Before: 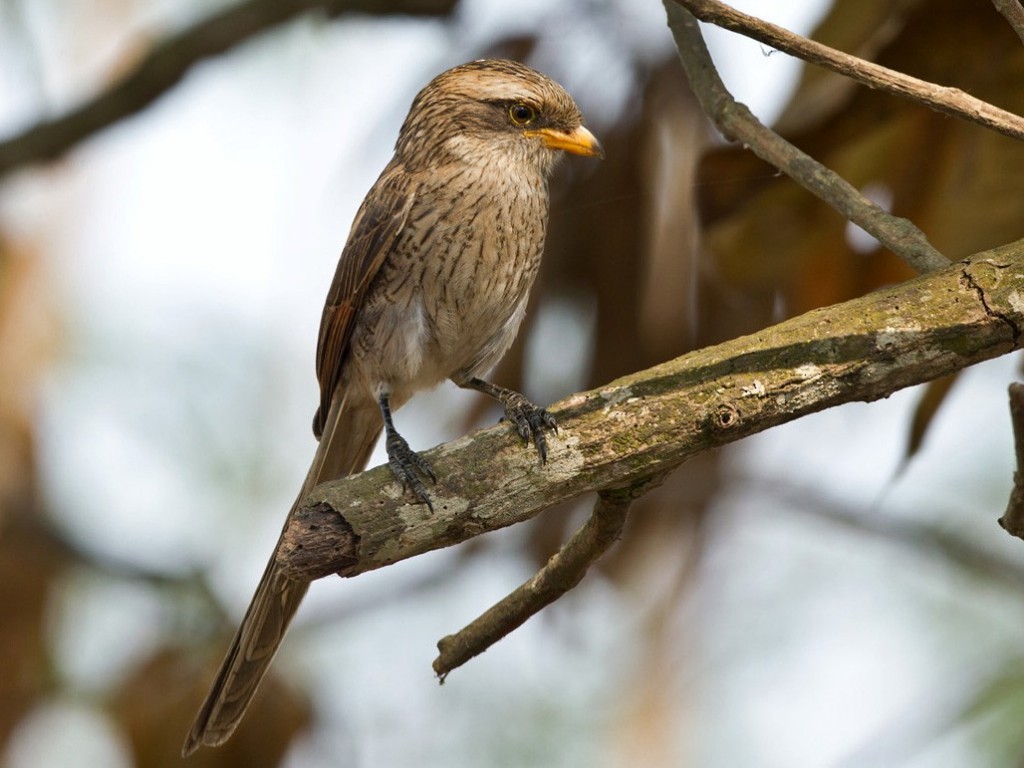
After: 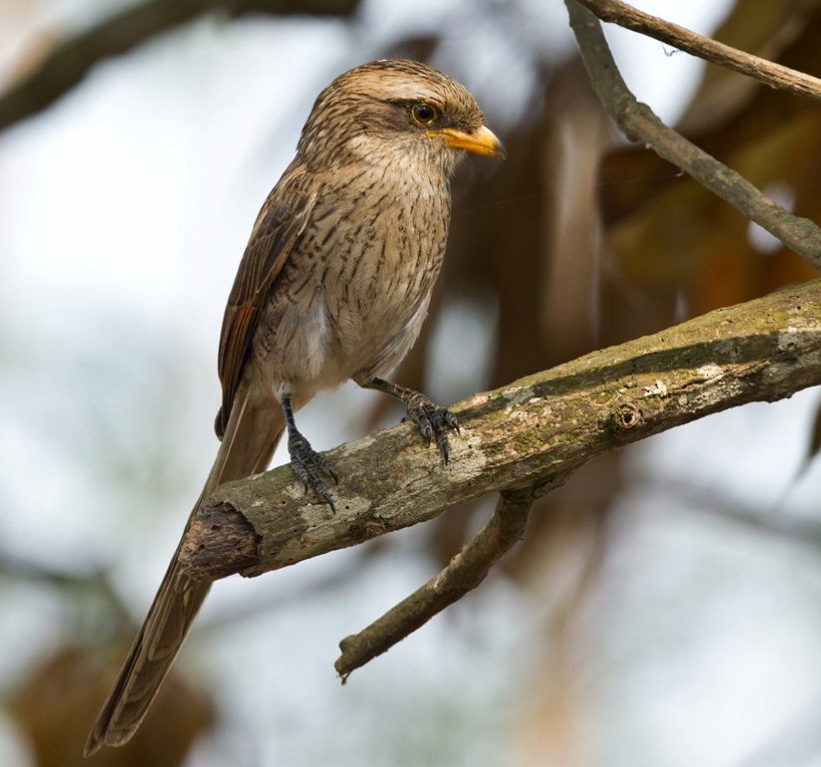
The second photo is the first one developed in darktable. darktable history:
crop and rotate: left 9.597%, right 10.195%
white balance: emerald 1
